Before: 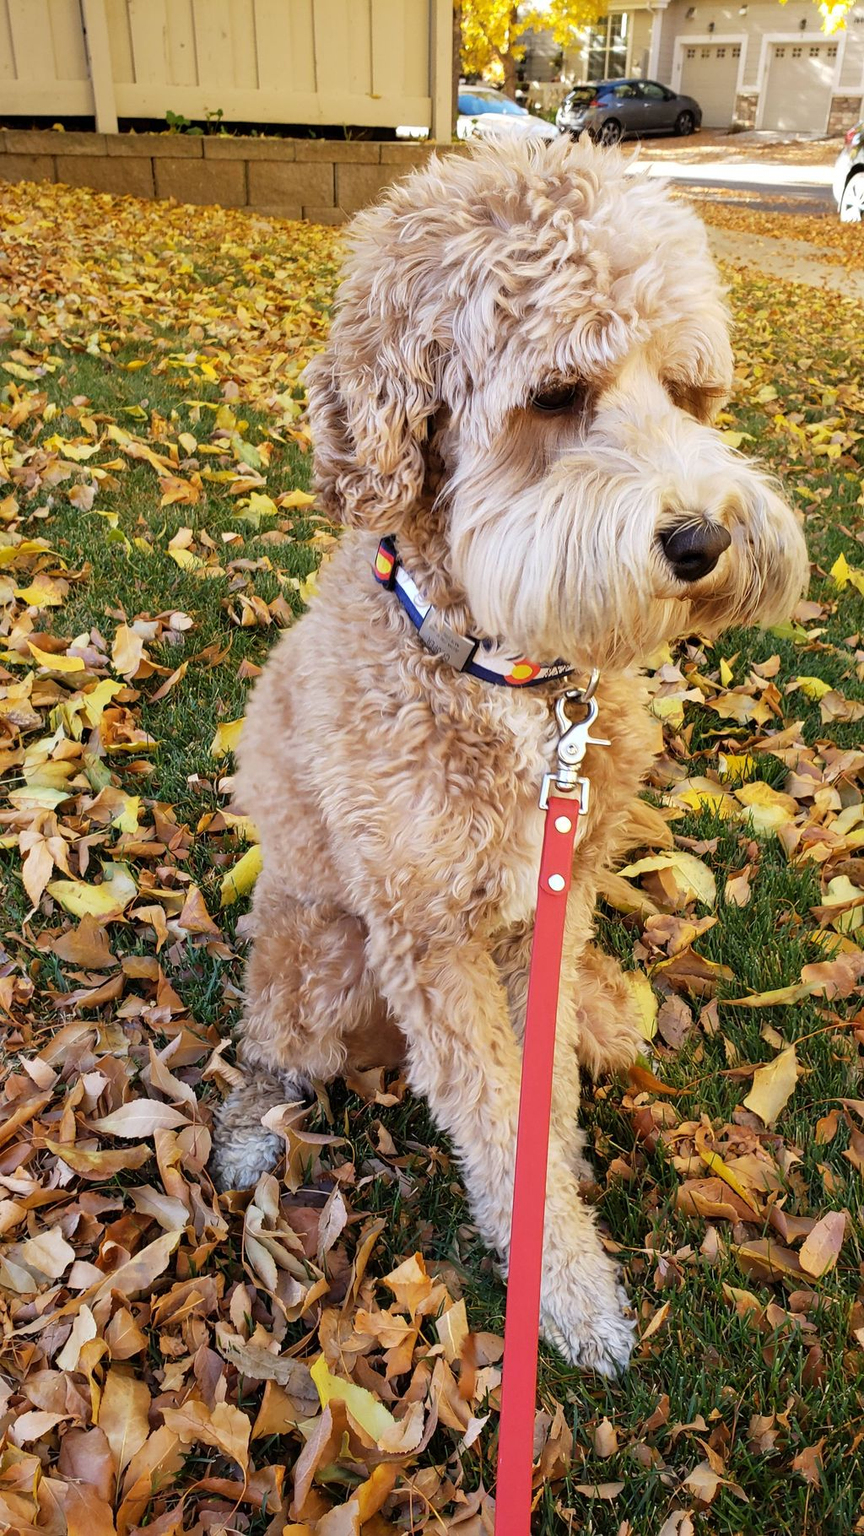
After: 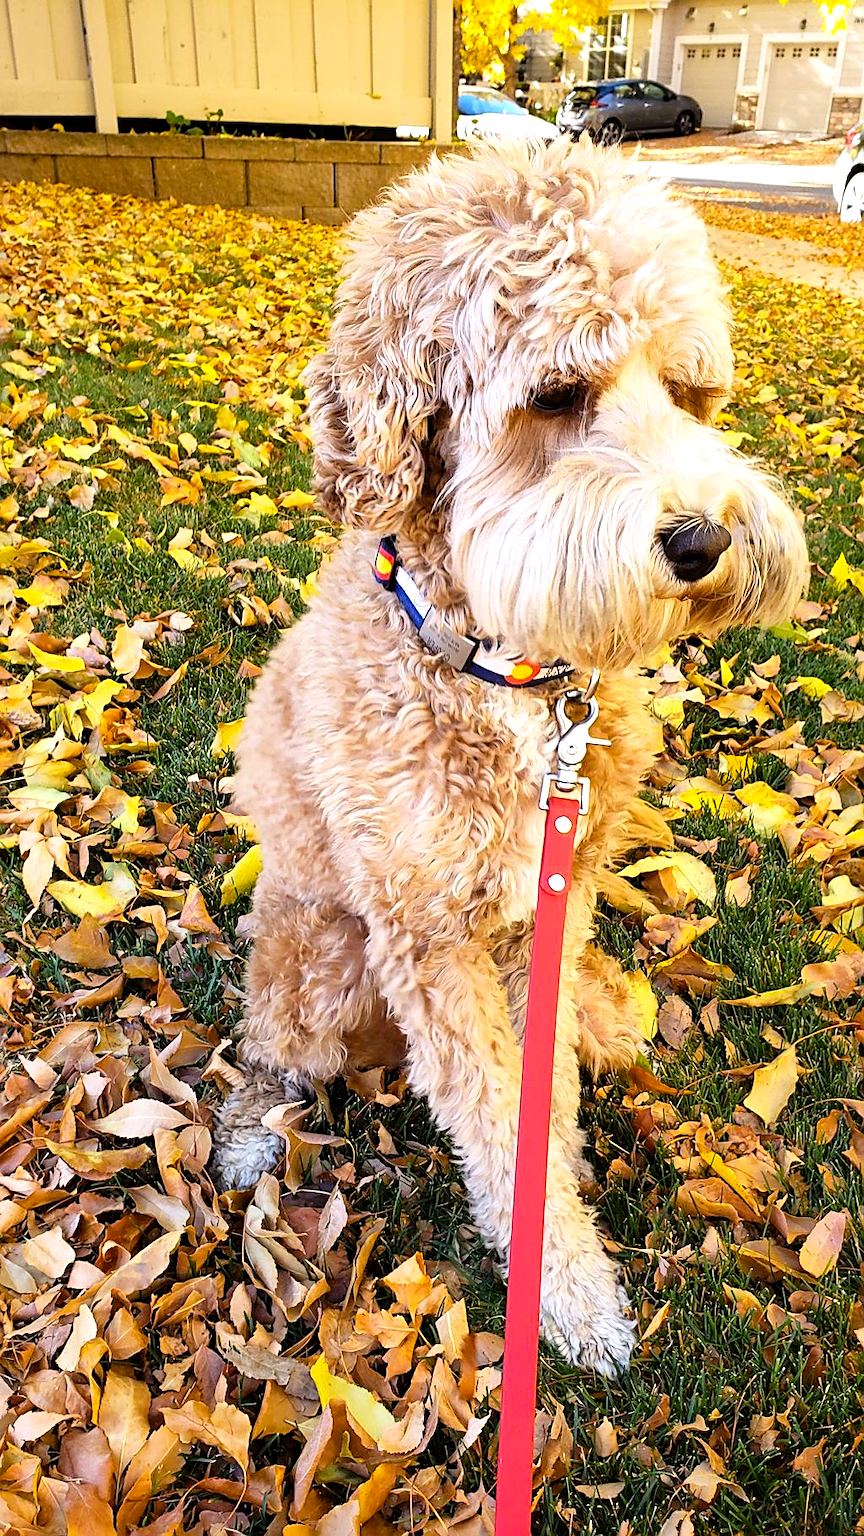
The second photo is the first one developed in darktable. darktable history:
tone equalizer: -8 EV -0.388 EV, -7 EV -0.355 EV, -6 EV -0.343 EV, -5 EV -0.221 EV, -3 EV 0.252 EV, -2 EV 0.322 EV, -1 EV 0.415 EV, +0 EV 0.438 EV
local contrast: mode bilateral grid, contrast 20, coarseness 50, detail 120%, midtone range 0.2
sharpen: on, module defaults
contrast brightness saturation: contrast 0.152, brightness 0.046
color balance rgb: perceptual saturation grading › global saturation 25.229%, perceptual brilliance grading › global brilliance 2.365%, perceptual brilliance grading › highlights -3.535%
